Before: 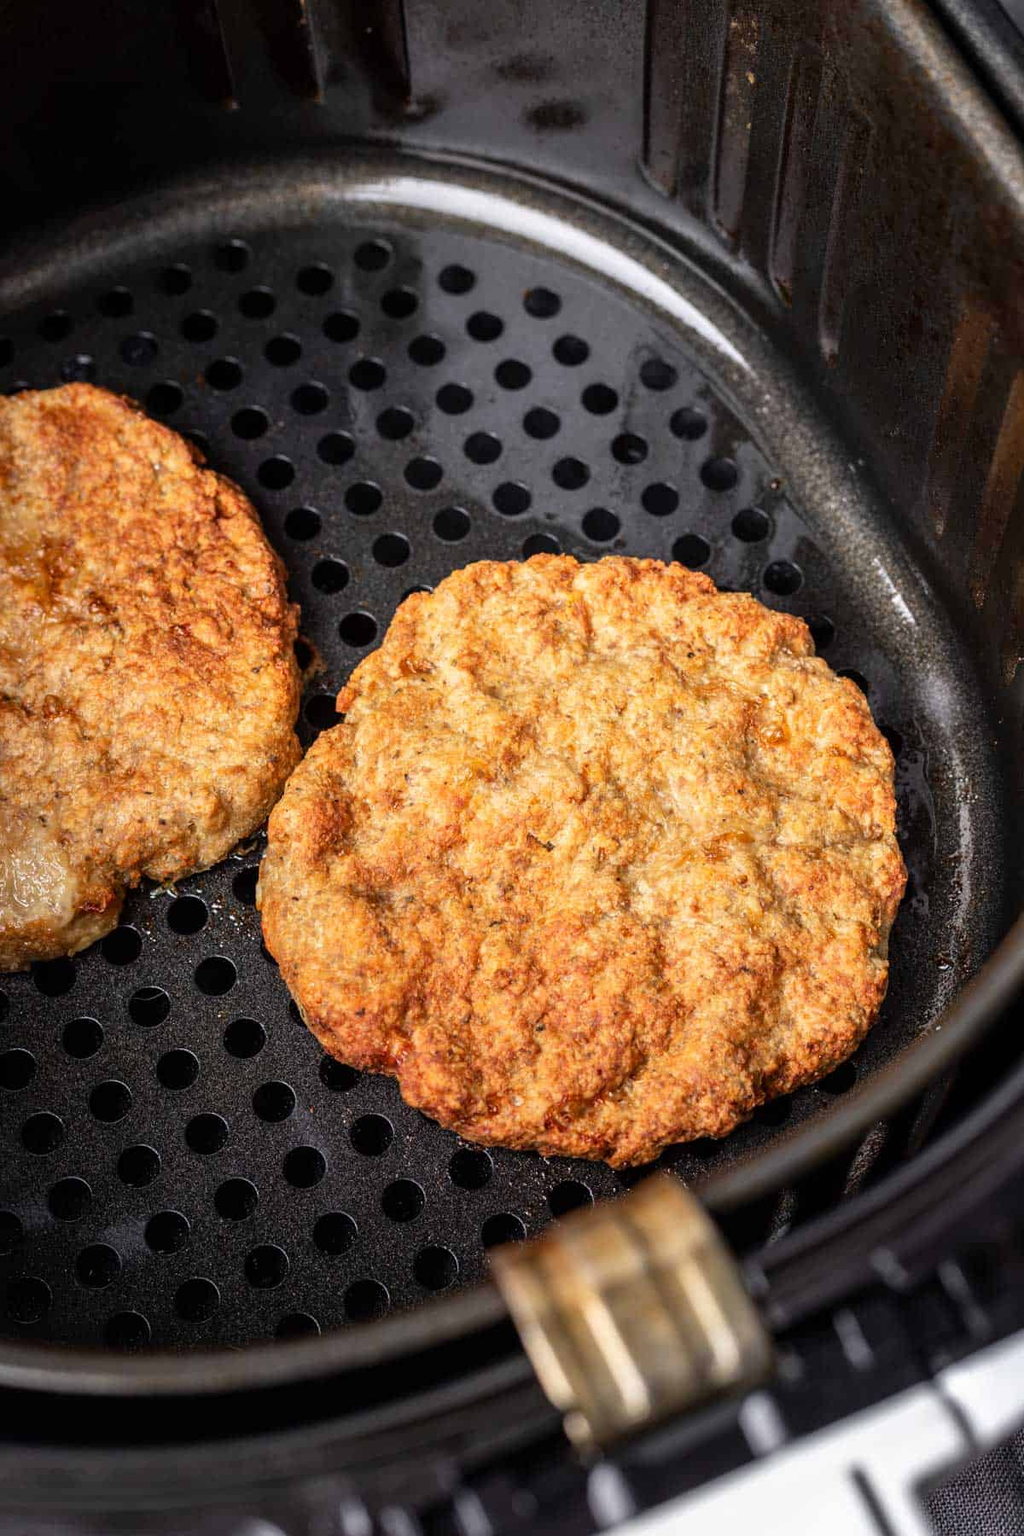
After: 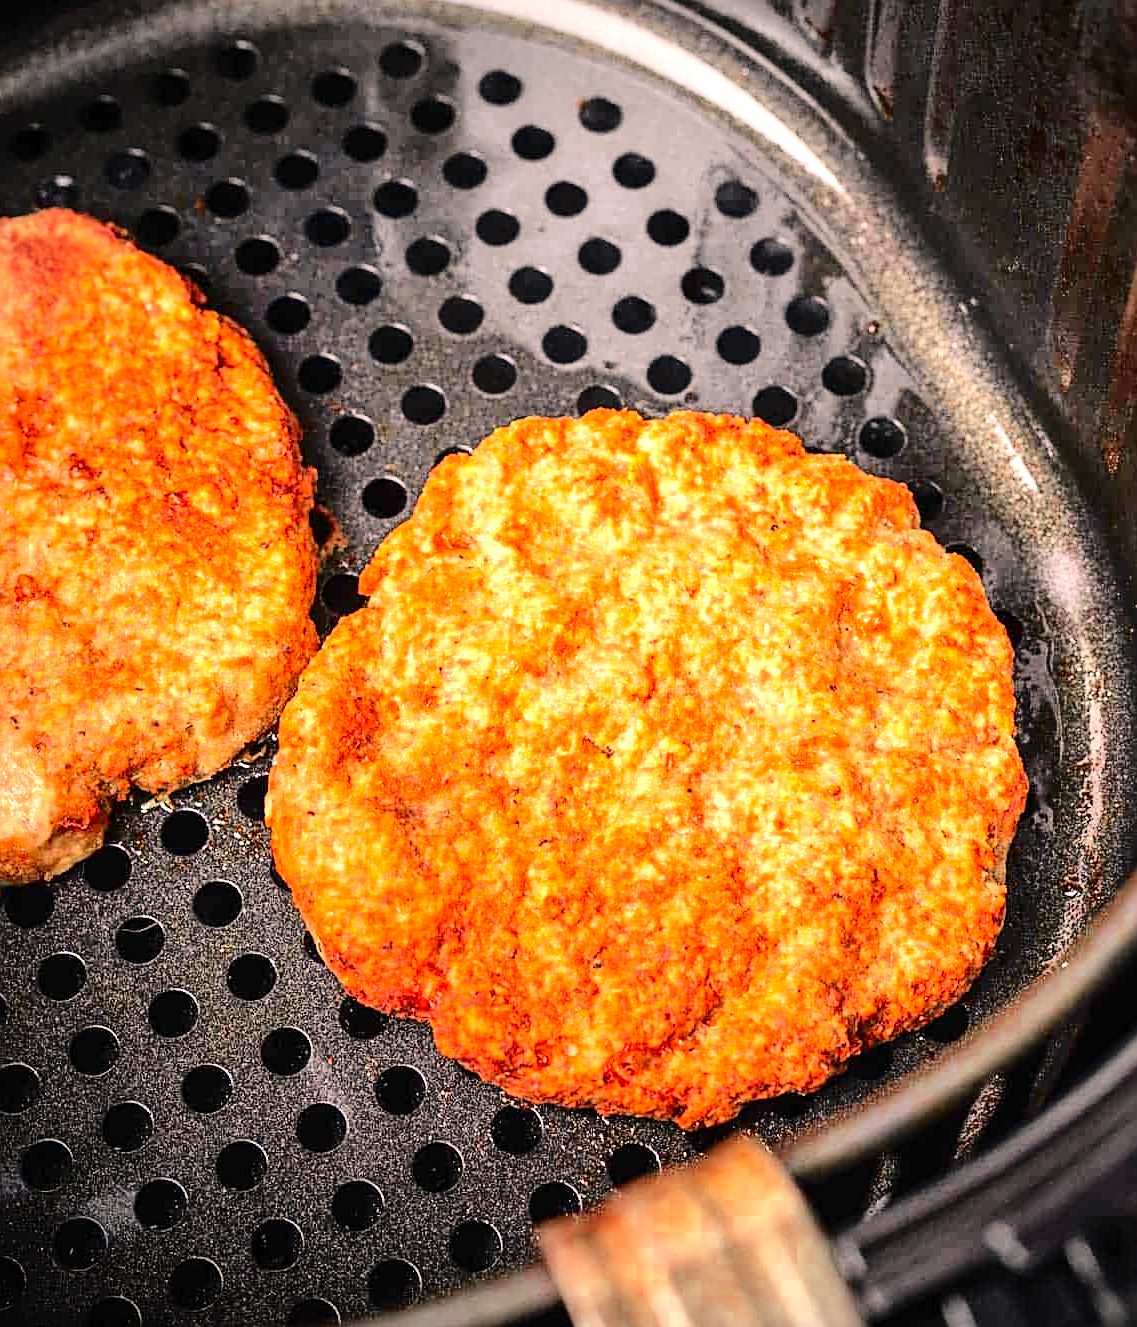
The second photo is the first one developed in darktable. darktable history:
sharpen: on, module defaults
exposure: black level correction 0, exposure 1.473 EV, compensate exposure bias true, compensate highlight preservation false
color correction: highlights a* 11.44, highlights b* 12.15
contrast brightness saturation: contrast 0.199, brightness 0.167, saturation 0.224
vignetting: fall-off start 97.17%, width/height ratio 1.179
color zones: curves: ch0 [(0, 0.5) (0.125, 0.4) (0.25, 0.5) (0.375, 0.4) (0.5, 0.4) (0.625, 0.35) (0.75, 0.35) (0.875, 0.5)]; ch1 [(0, 0.35) (0.125, 0.45) (0.25, 0.35) (0.375, 0.35) (0.5, 0.35) (0.625, 0.35) (0.75, 0.45) (0.875, 0.35)]; ch2 [(0, 0.6) (0.125, 0.5) (0.25, 0.5) (0.375, 0.6) (0.5, 0.6) (0.625, 0.5) (0.75, 0.5) (0.875, 0.5)]
crop and rotate: left 2.995%, top 13.363%, right 2.2%, bottom 12.868%
tone curve: curves: ch0 [(0.003, 0) (0.066, 0.031) (0.16, 0.089) (0.269, 0.218) (0.395, 0.408) (0.517, 0.56) (0.684, 0.734) (0.791, 0.814) (1, 1)]; ch1 [(0, 0) (0.164, 0.115) (0.337, 0.332) (0.39, 0.398) (0.464, 0.461) (0.501, 0.5) (0.507, 0.5) (0.534, 0.532) (0.577, 0.59) (0.652, 0.681) (0.733, 0.764) (0.819, 0.823) (1, 1)]; ch2 [(0, 0) (0.337, 0.382) (0.464, 0.476) (0.501, 0.5) (0.527, 0.54) (0.551, 0.565) (0.628, 0.632) (0.689, 0.686) (1, 1)], color space Lab, independent channels, preserve colors none
